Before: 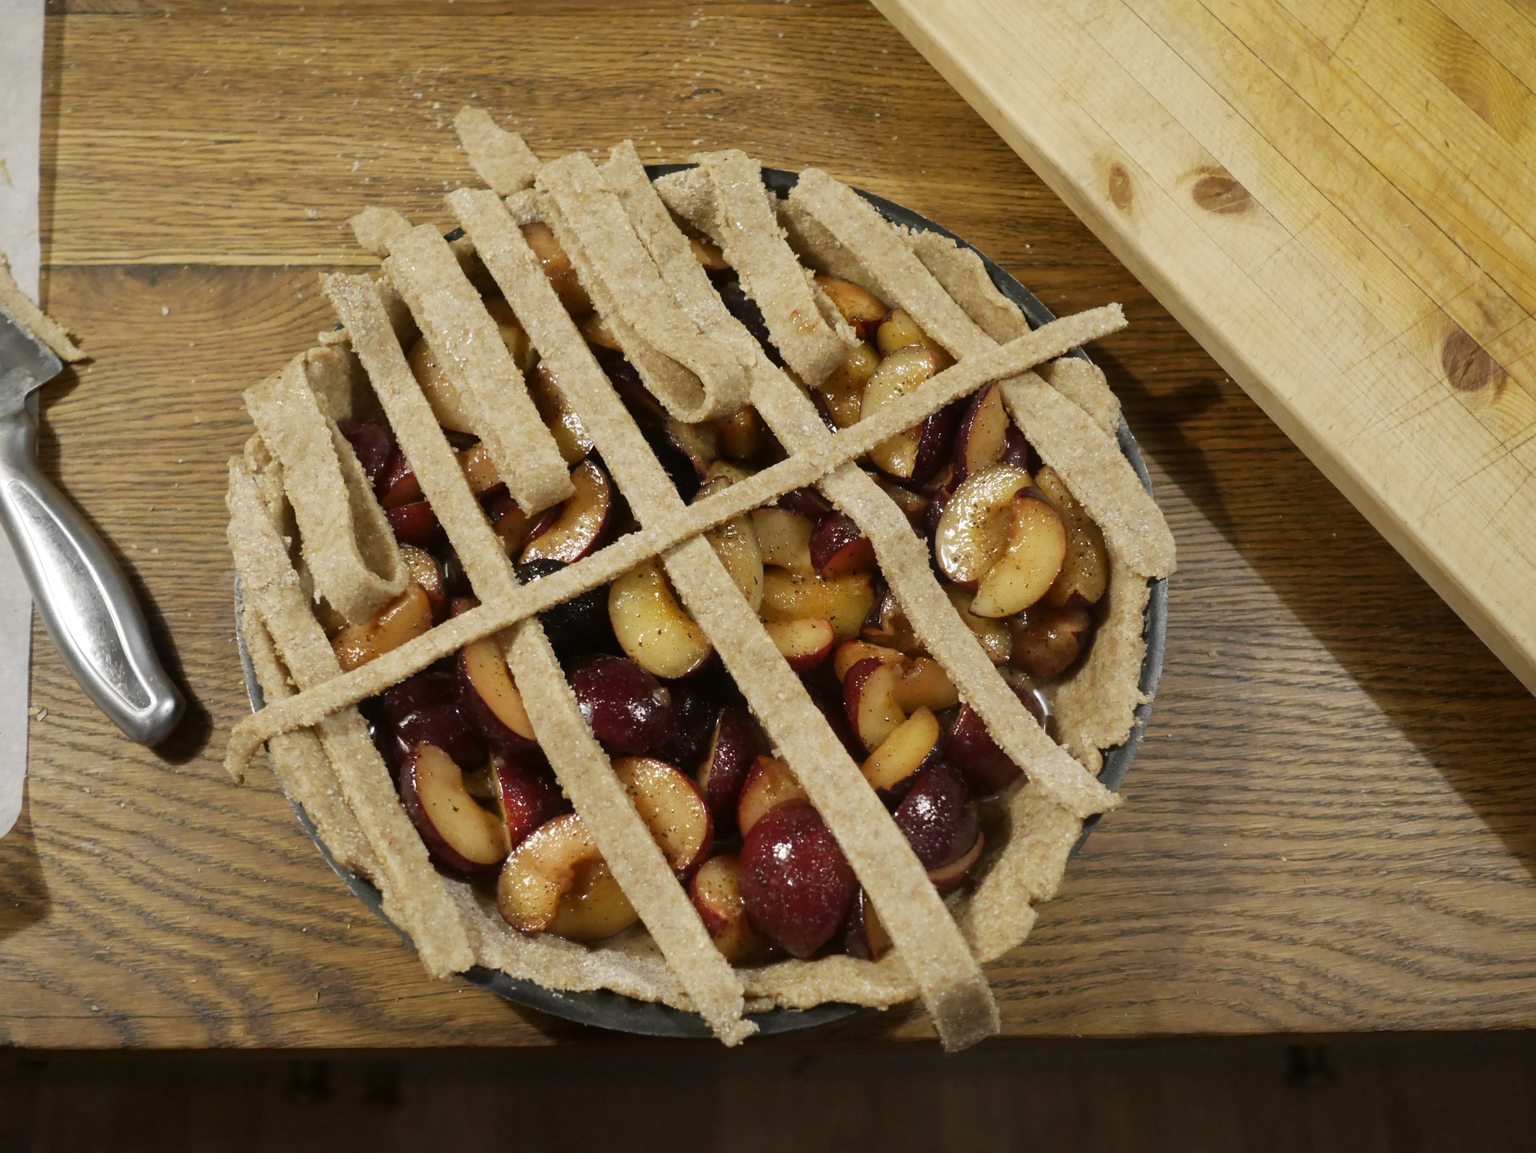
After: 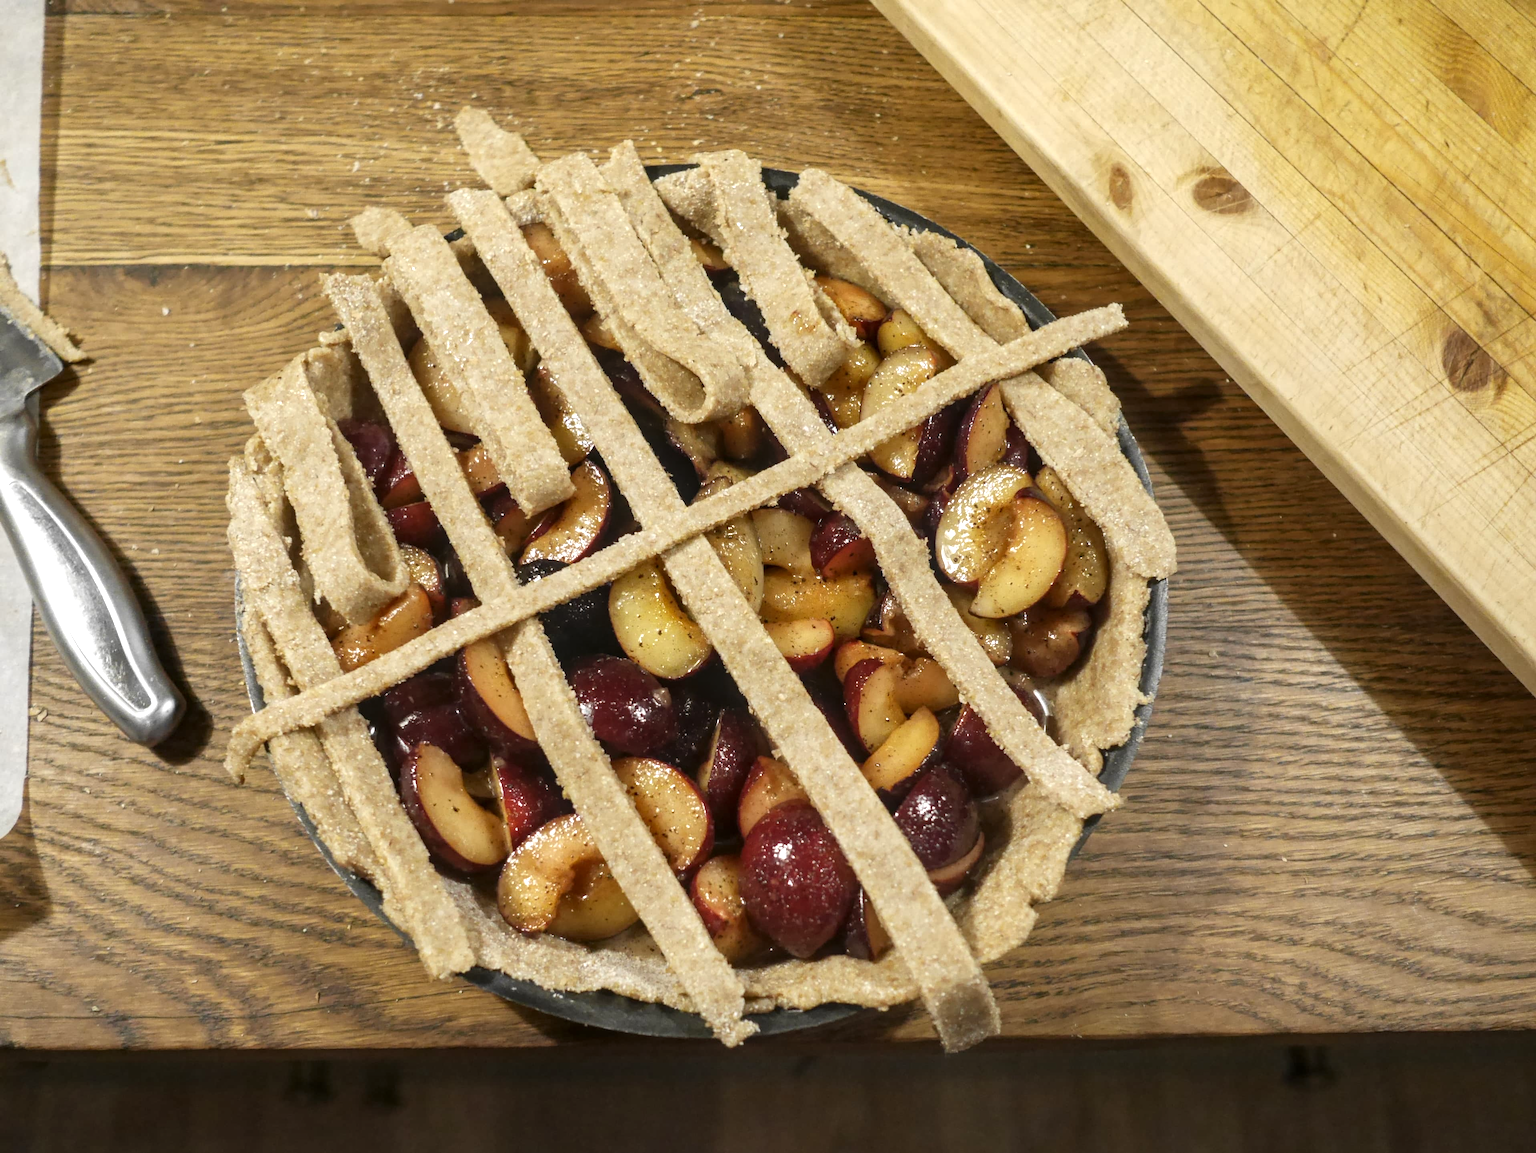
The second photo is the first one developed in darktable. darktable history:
exposure: black level correction 0, exposure 0.499 EV, compensate highlight preservation false
local contrast: on, module defaults
